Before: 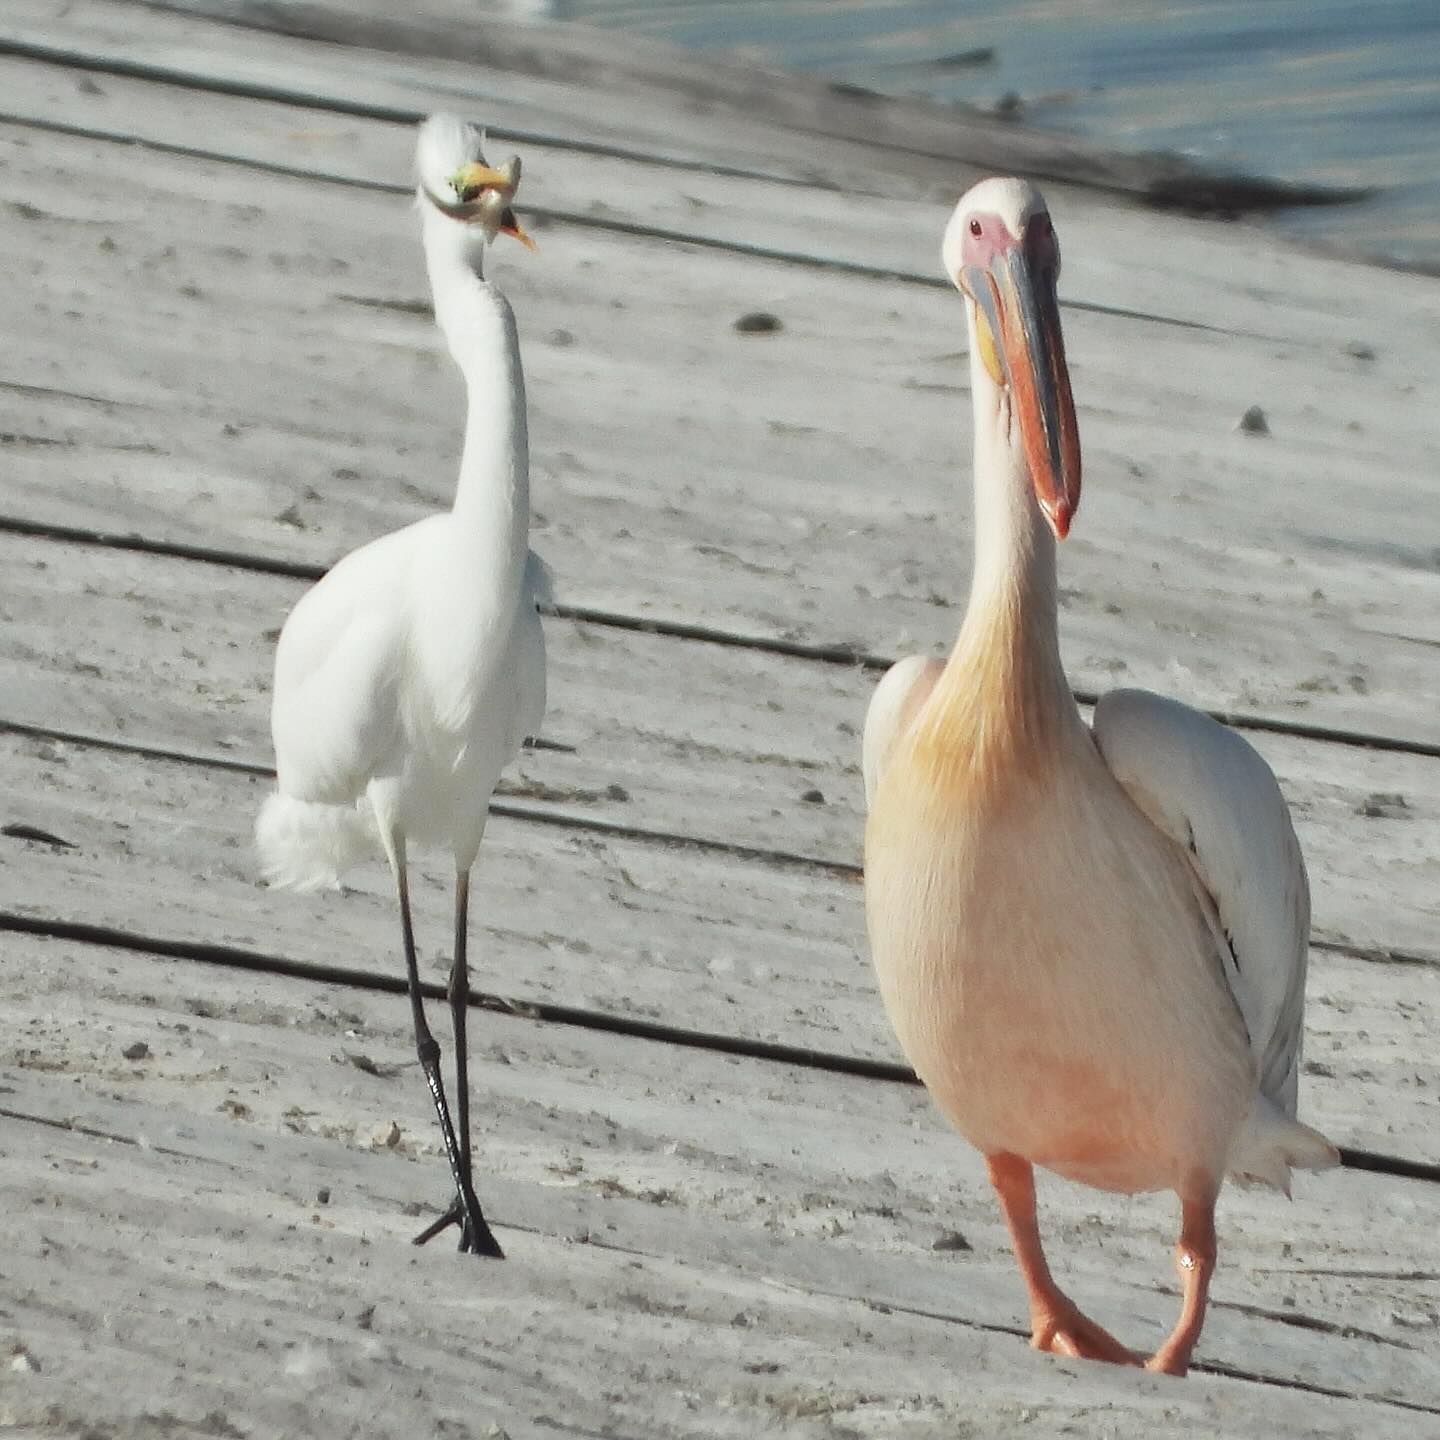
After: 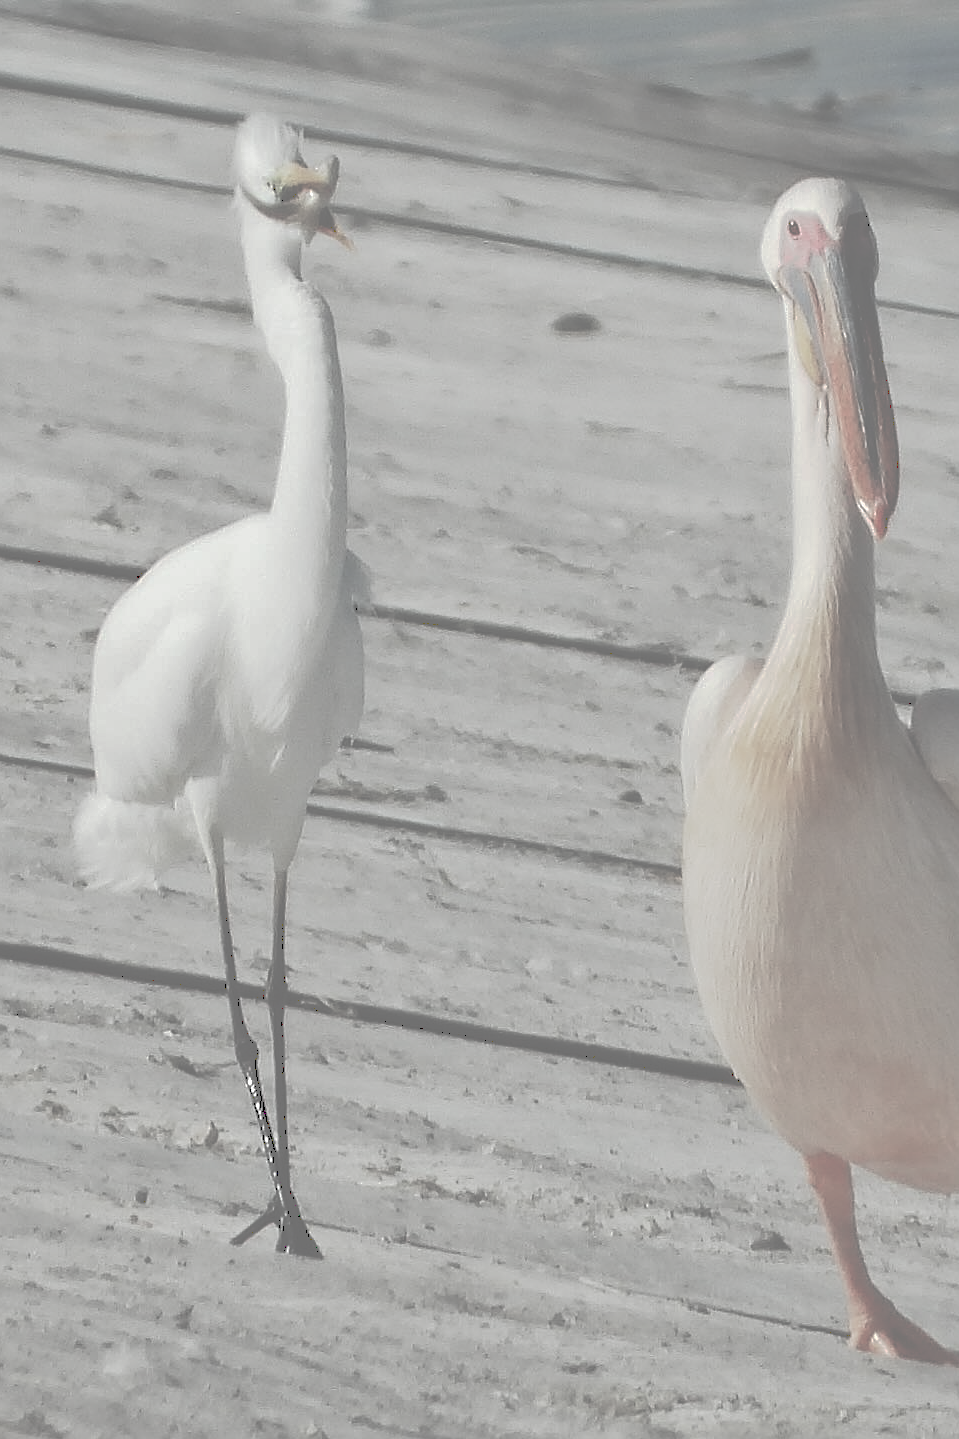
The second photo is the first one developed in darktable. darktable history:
sharpen: on, module defaults
crop and rotate: left 12.648%, right 20.685%
tone curve: curves: ch0 [(0, 0) (0.003, 0.453) (0.011, 0.457) (0.025, 0.457) (0.044, 0.463) (0.069, 0.464) (0.1, 0.471) (0.136, 0.475) (0.177, 0.481) (0.224, 0.486) (0.277, 0.496) (0.335, 0.515) (0.399, 0.544) (0.468, 0.577) (0.543, 0.621) (0.623, 0.67) (0.709, 0.73) (0.801, 0.788) (0.898, 0.848) (1, 1)], preserve colors none
color zones: curves: ch0 [(0, 0.6) (0.129, 0.508) (0.193, 0.483) (0.429, 0.5) (0.571, 0.5) (0.714, 0.5) (0.857, 0.5) (1, 0.6)]; ch1 [(0, 0.481) (0.112, 0.245) (0.213, 0.223) (0.429, 0.233) (0.571, 0.231) (0.683, 0.242) (0.857, 0.296) (1, 0.481)]
